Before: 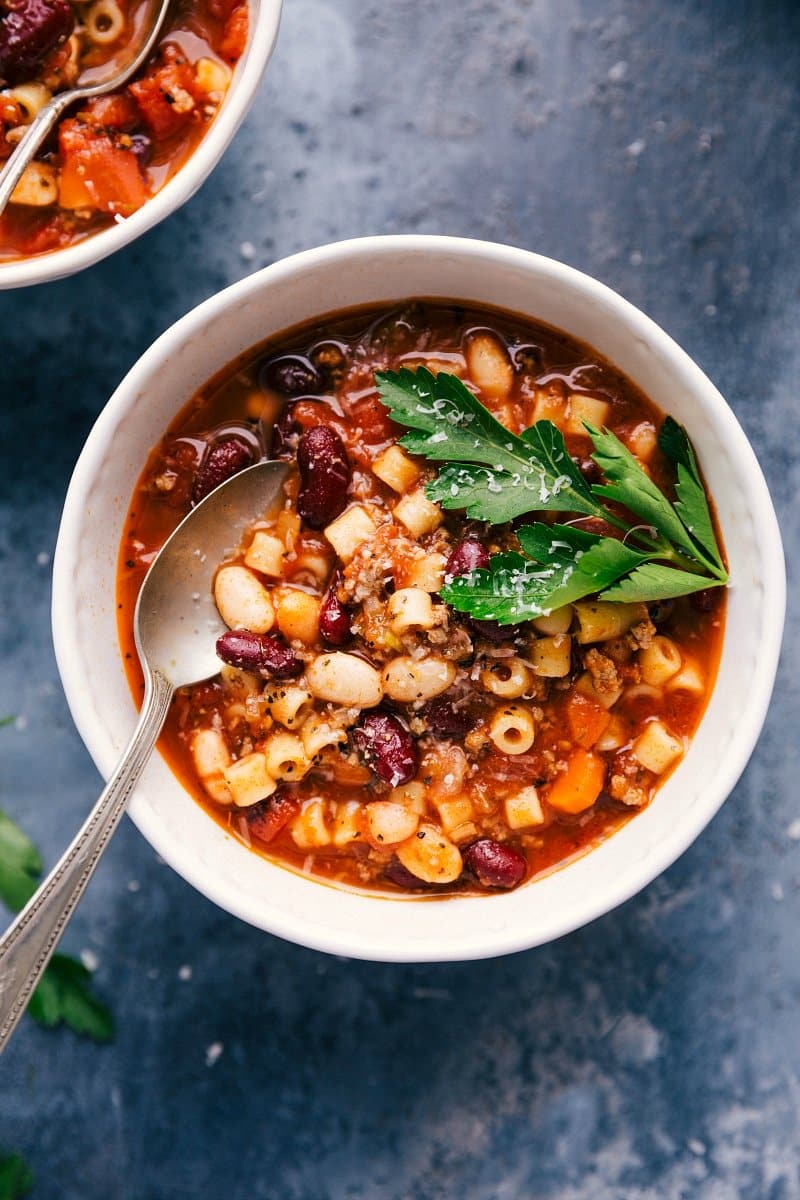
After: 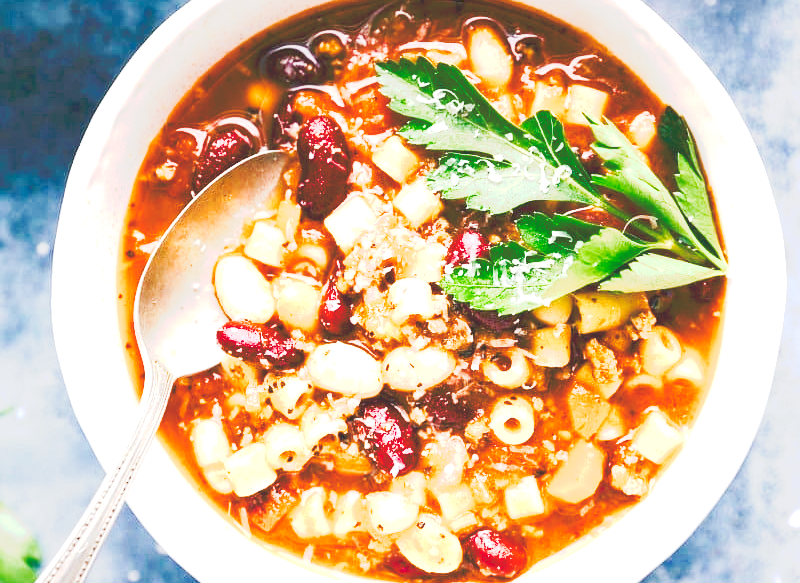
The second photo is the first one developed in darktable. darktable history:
crop and rotate: top 25.869%, bottom 25.509%
color balance rgb: perceptual saturation grading › global saturation 9.268%, perceptual saturation grading › highlights -13.722%, perceptual saturation grading › mid-tones 14.145%, perceptual saturation grading › shadows 22.148%, saturation formula JzAzBz (2021)
contrast brightness saturation: saturation -0.05
exposure: black level correction 0, exposure 1.199 EV, compensate exposure bias true, compensate highlight preservation false
tone curve: curves: ch0 [(0, 0) (0.003, 0.202) (0.011, 0.205) (0.025, 0.222) (0.044, 0.258) (0.069, 0.298) (0.1, 0.321) (0.136, 0.333) (0.177, 0.38) (0.224, 0.439) (0.277, 0.51) (0.335, 0.594) (0.399, 0.675) (0.468, 0.743) (0.543, 0.805) (0.623, 0.861) (0.709, 0.905) (0.801, 0.931) (0.898, 0.941) (1, 1)], preserve colors none
